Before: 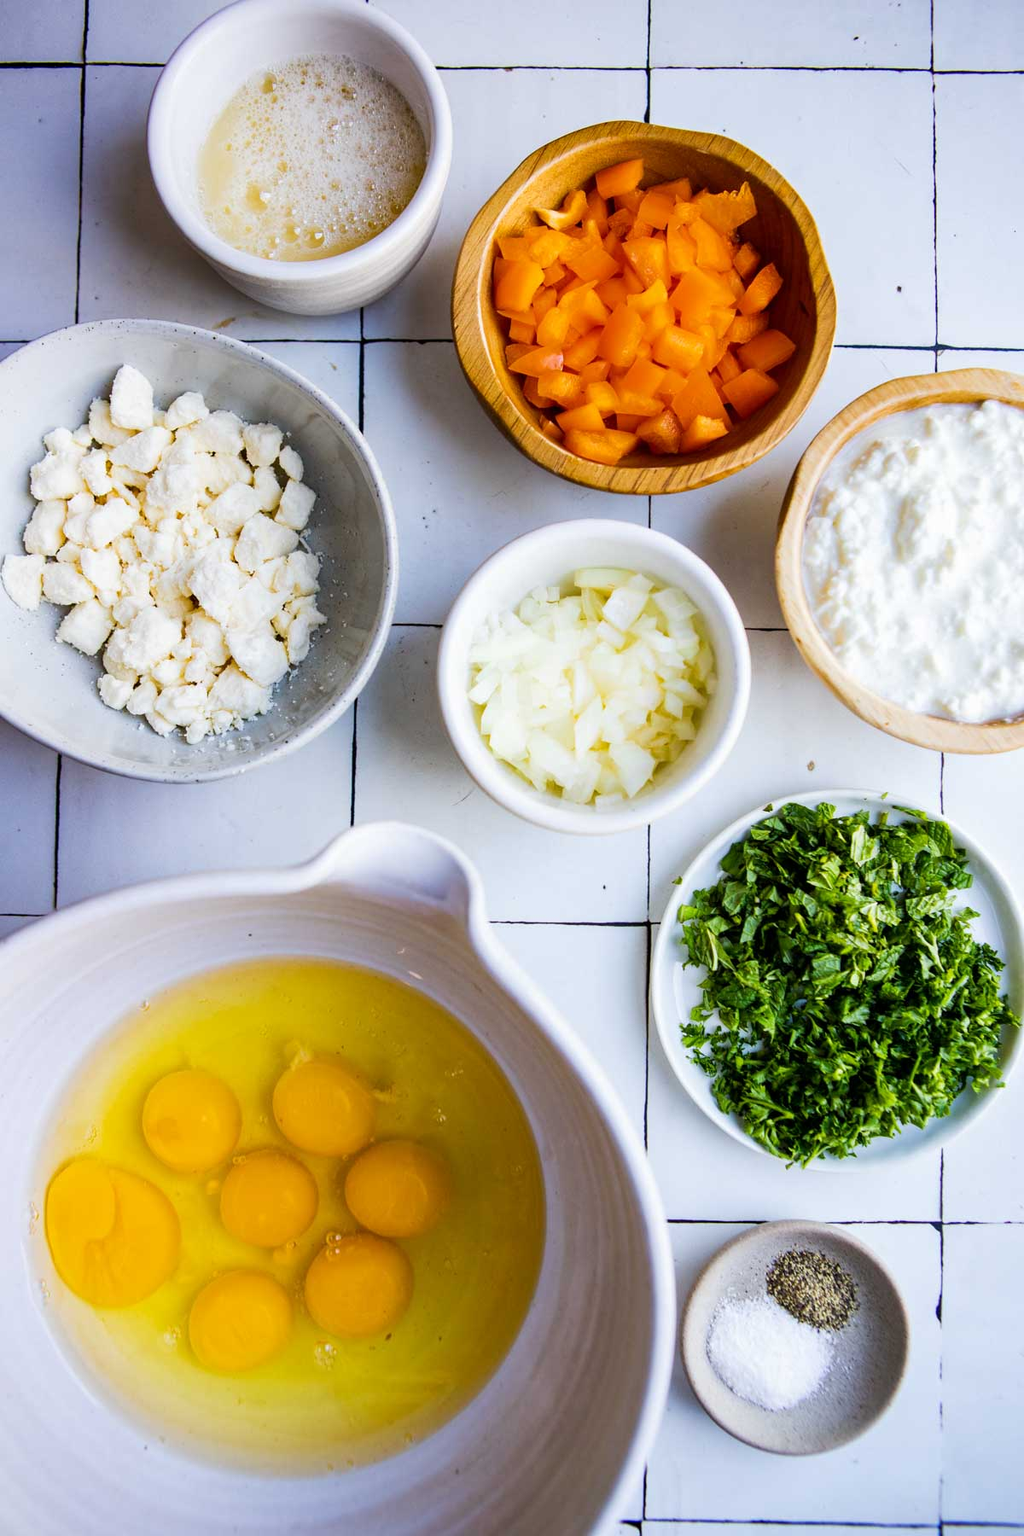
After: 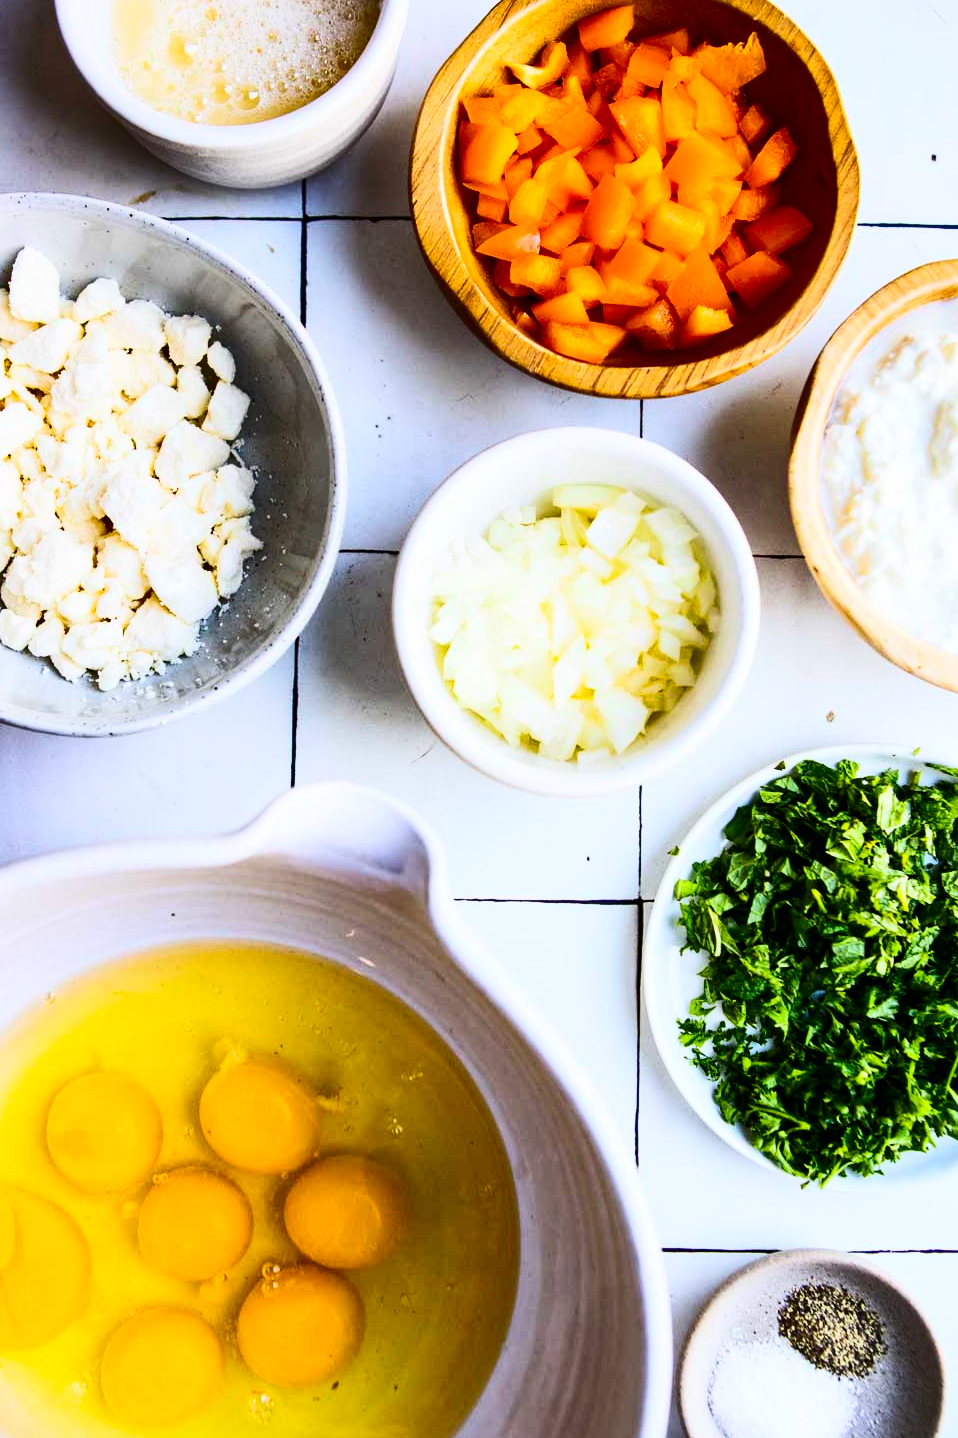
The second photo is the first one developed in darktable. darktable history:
contrast brightness saturation: contrast 0.4, brightness 0.05, saturation 0.25
shadows and highlights: shadows 52.34, highlights -28.23, soften with gaussian
crop and rotate: left 10.071%, top 10.071%, right 10.02%, bottom 10.02%
